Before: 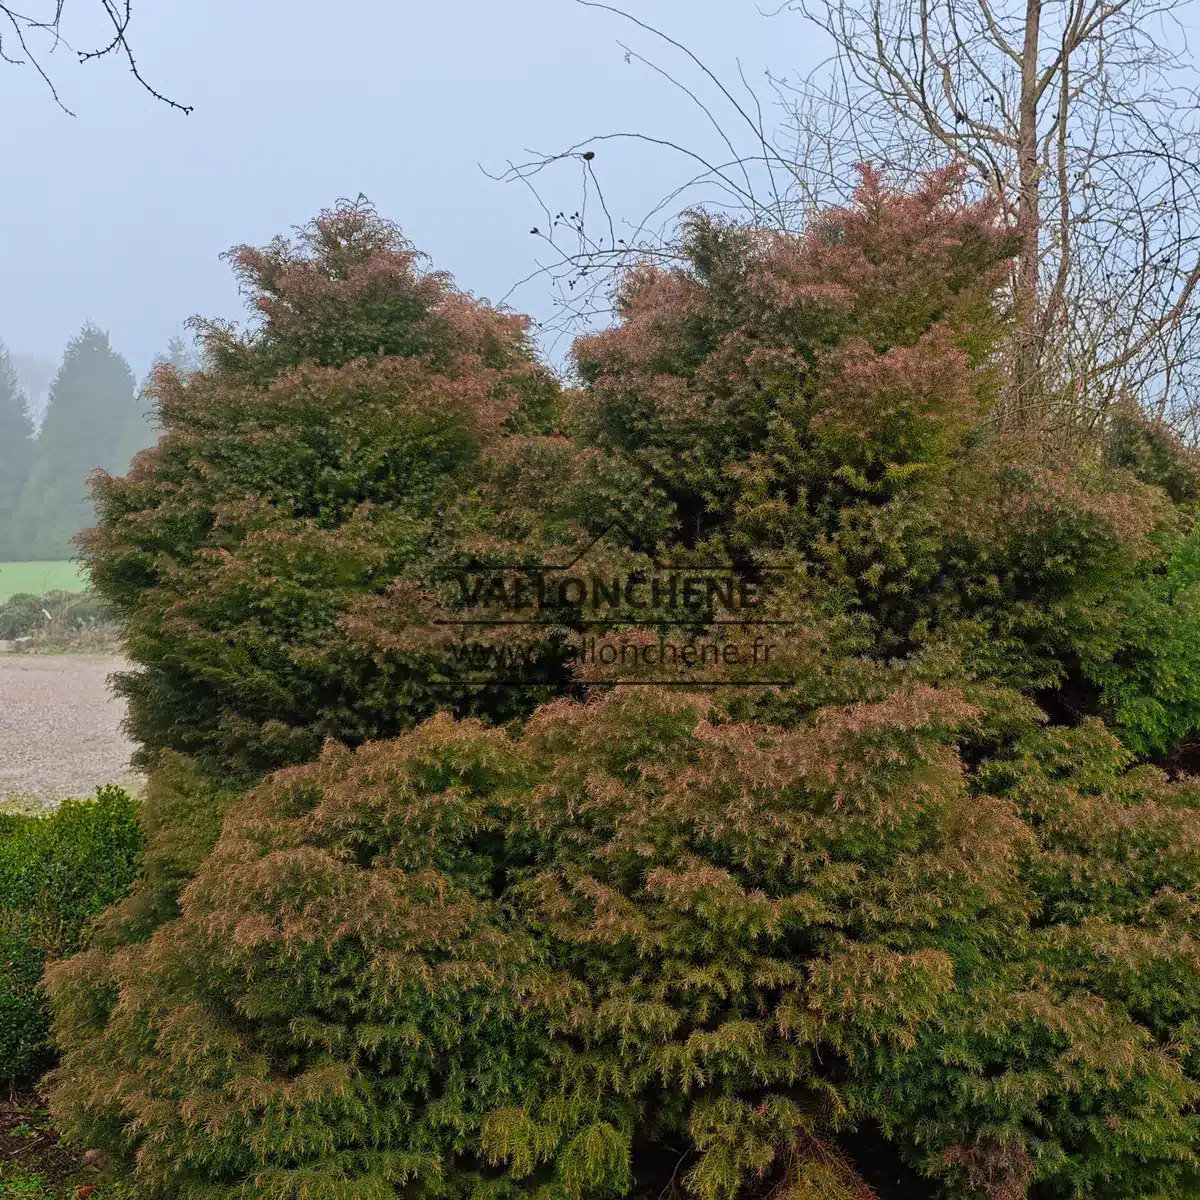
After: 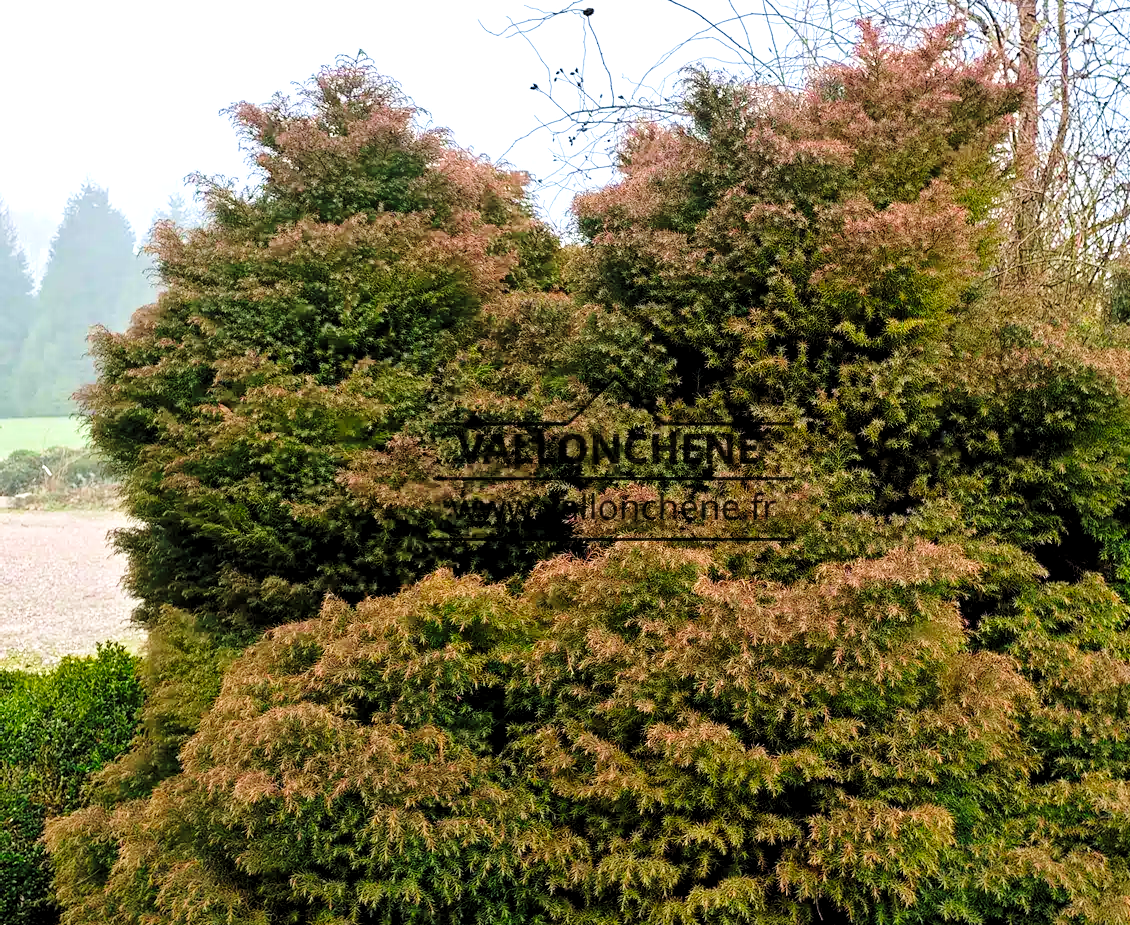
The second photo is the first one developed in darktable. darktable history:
crop and rotate: angle 0.035°, top 12.06%, right 5.739%, bottom 10.785%
shadows and highlights: shadows 2.42, highlights -17.04, soften with gaussian
base curve: curves: ch0 [(0, 0) (0.028, 0.03) (0.121, 0.232) (0.46, 0.748) (0.859, 0.968) (1, 1)], preserve colors none
velvia: on, module defaults
levels: levels [0.062, 0.494, 0.925]
